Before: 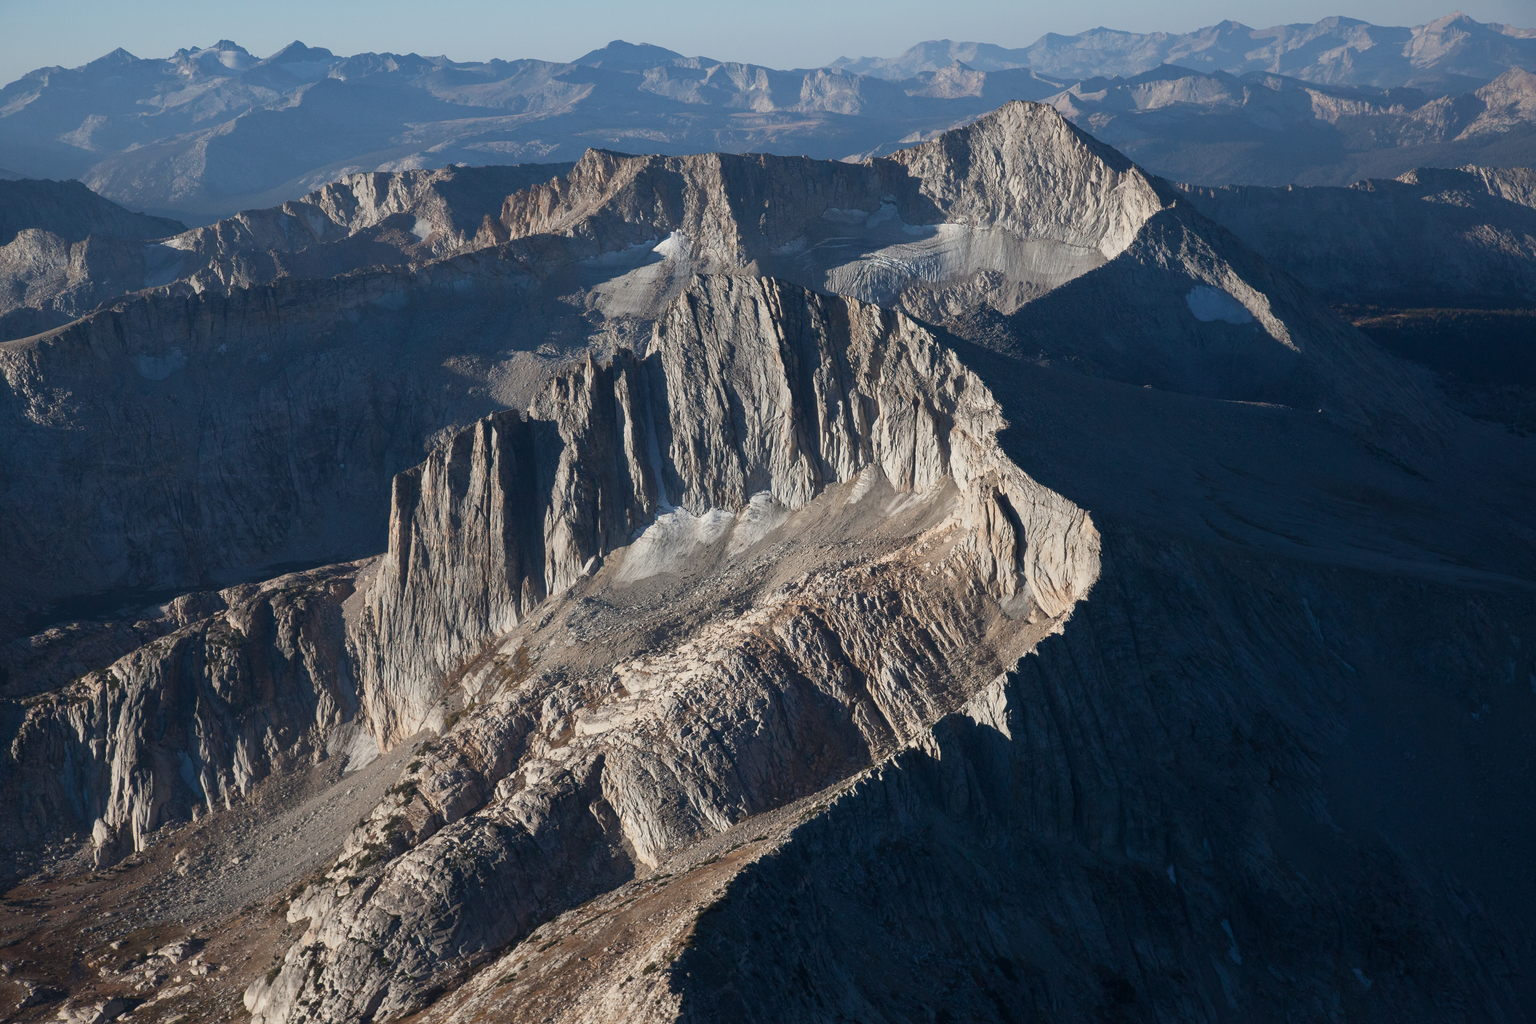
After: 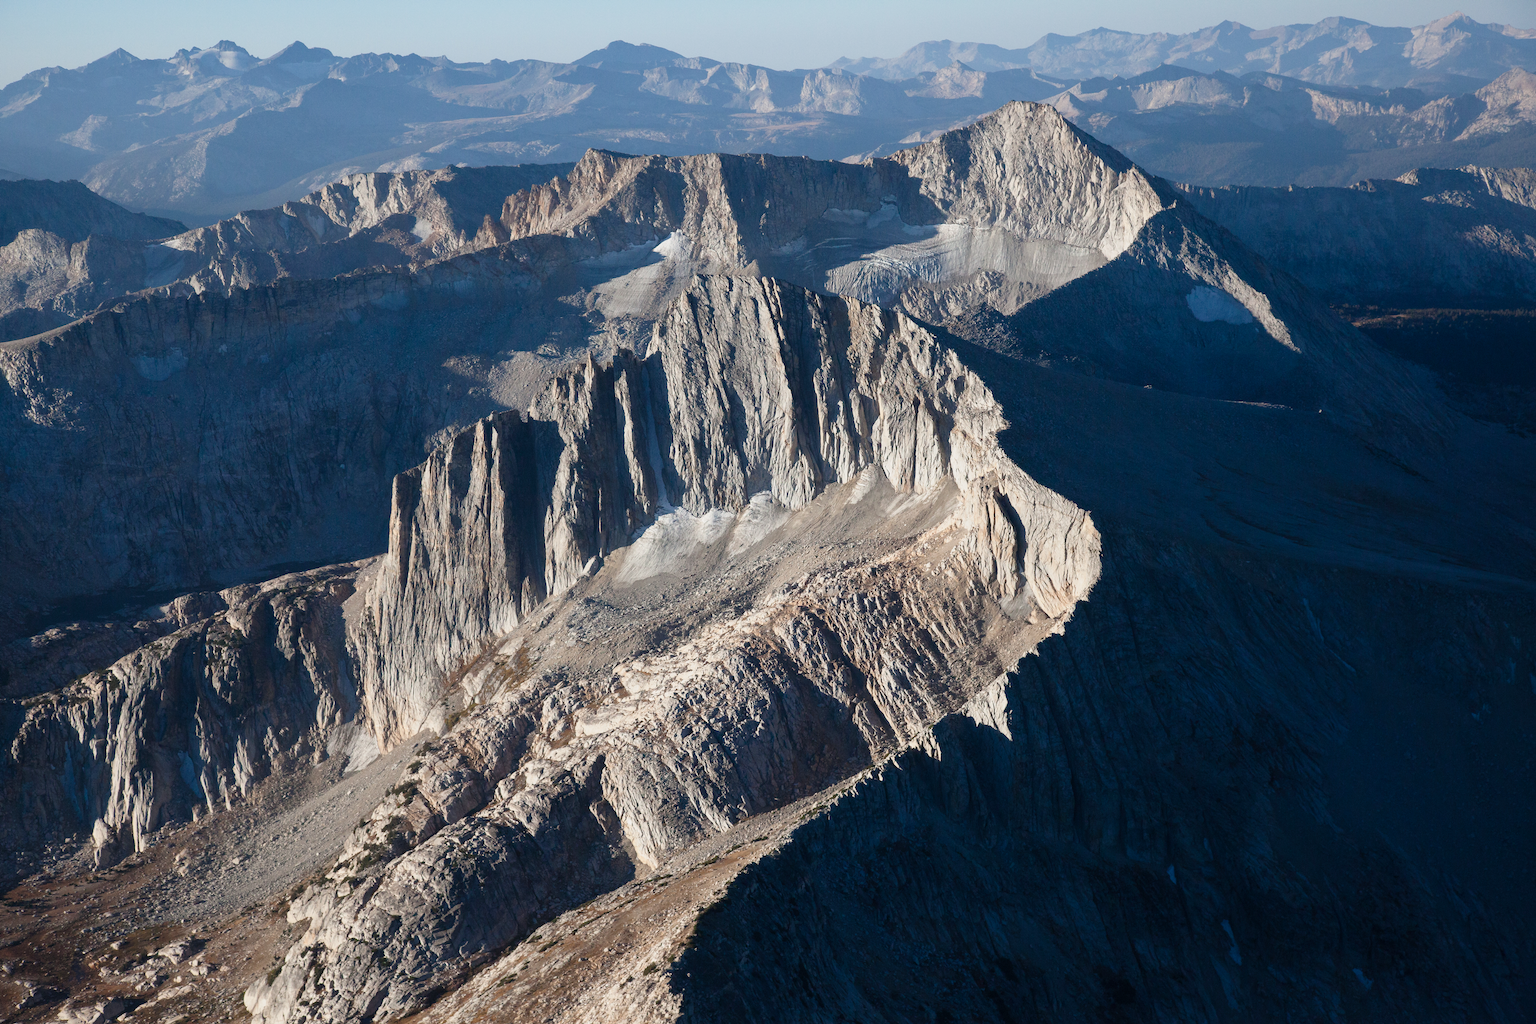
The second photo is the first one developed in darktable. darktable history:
tone curve: curves: ch0 [(0, 0) (0.091, 0.077) (0.389, 0.458) (0.745, 0.82) (0.844, 0.908) (0.909, 0.942) (1, 0.973)]; ch1 [(0, 0) (0.437, 0.404) (0.5, 0.5) (0.529, 0.556) (0.58, 0.603) (0.616, 0.649) (1, 1)]; ch2 [(0, 0) (0.442, 0.415) (0.5, 0.5) (0.535, 0.557) (0.585, 0.62) (1, 1)], preserve colors none
